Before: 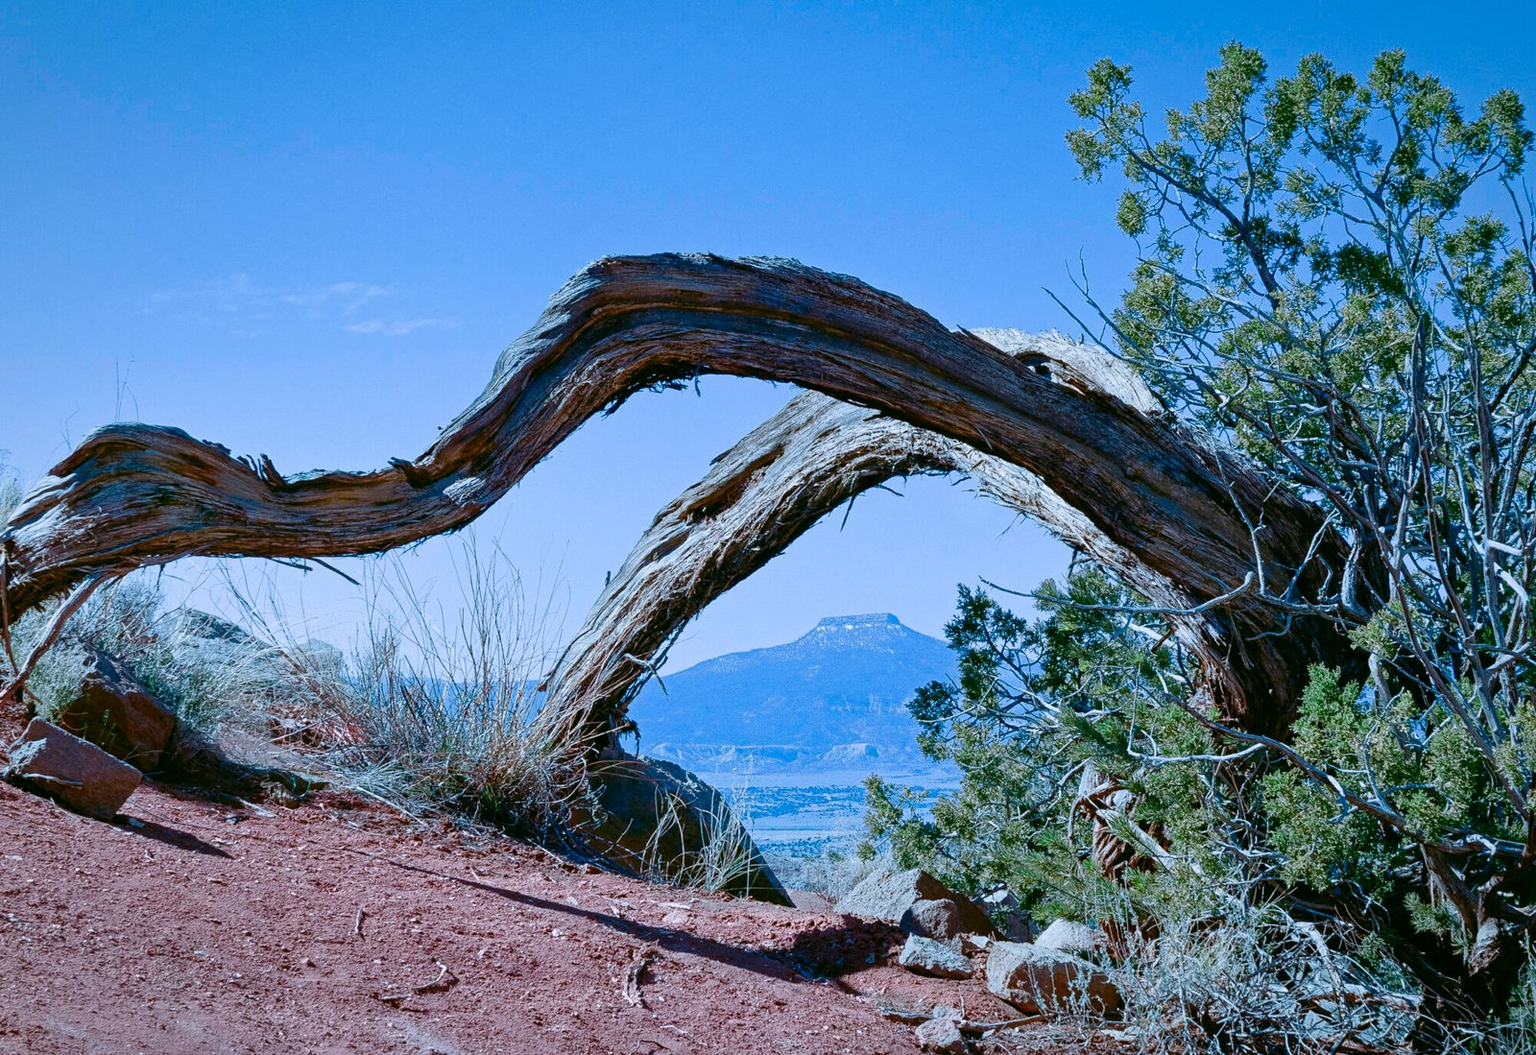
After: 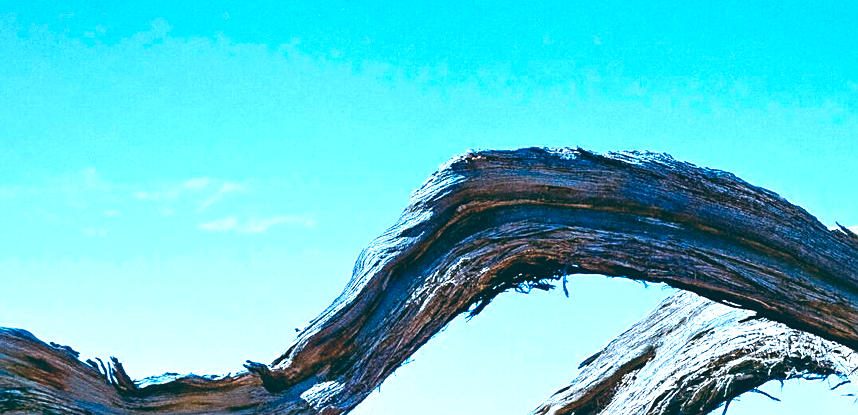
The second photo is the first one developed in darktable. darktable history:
sharpen: radius 1.864, amount 0.398, threshold 1.271
exposure: black level correction 0, exposure 1.1 EV, compensate exposure bias true, compensate highlight preservation false
color balance: lift [1.016, 0.983, 1, 1.017], gamma [0.958, 1, 1, 1], gain [0.981, 1.007, 0.993, 1.002], input saturation 118.26%, contrast 13.43%, contrast fulcrum 21.62%, output saturation 82.76%
grain: coarseness 0.09 ISO
crop: left 10.121%, top 10.631%, right 36.218%, bottom 51.526%
